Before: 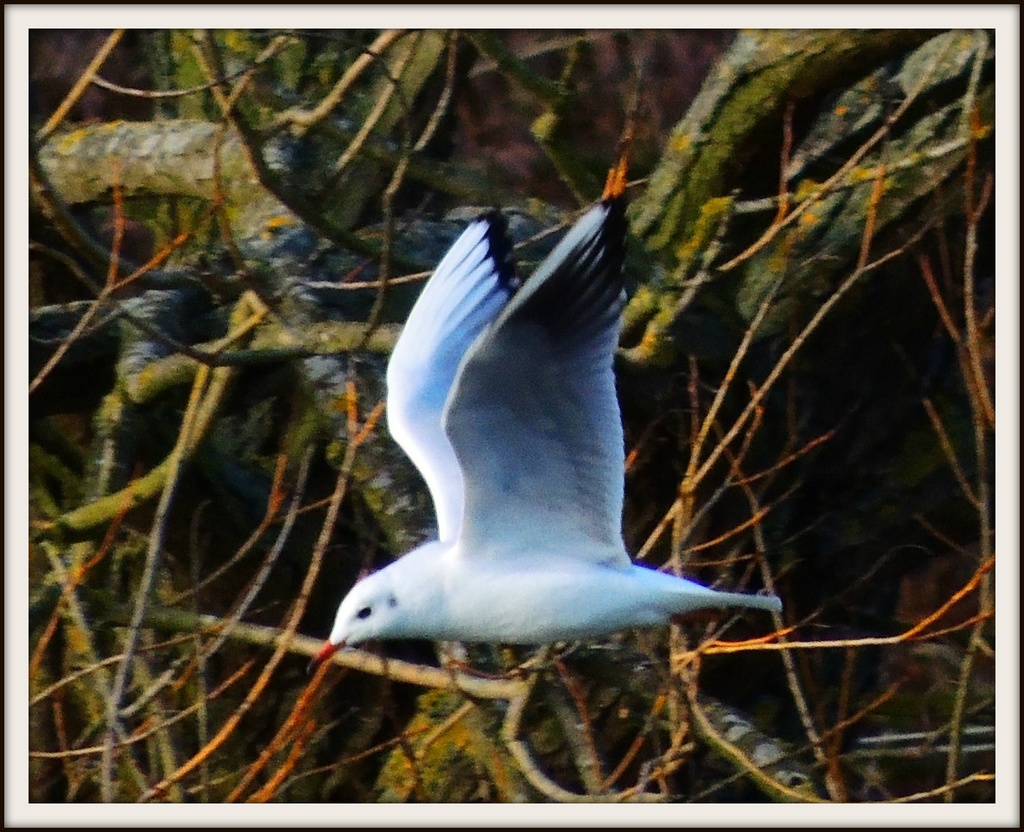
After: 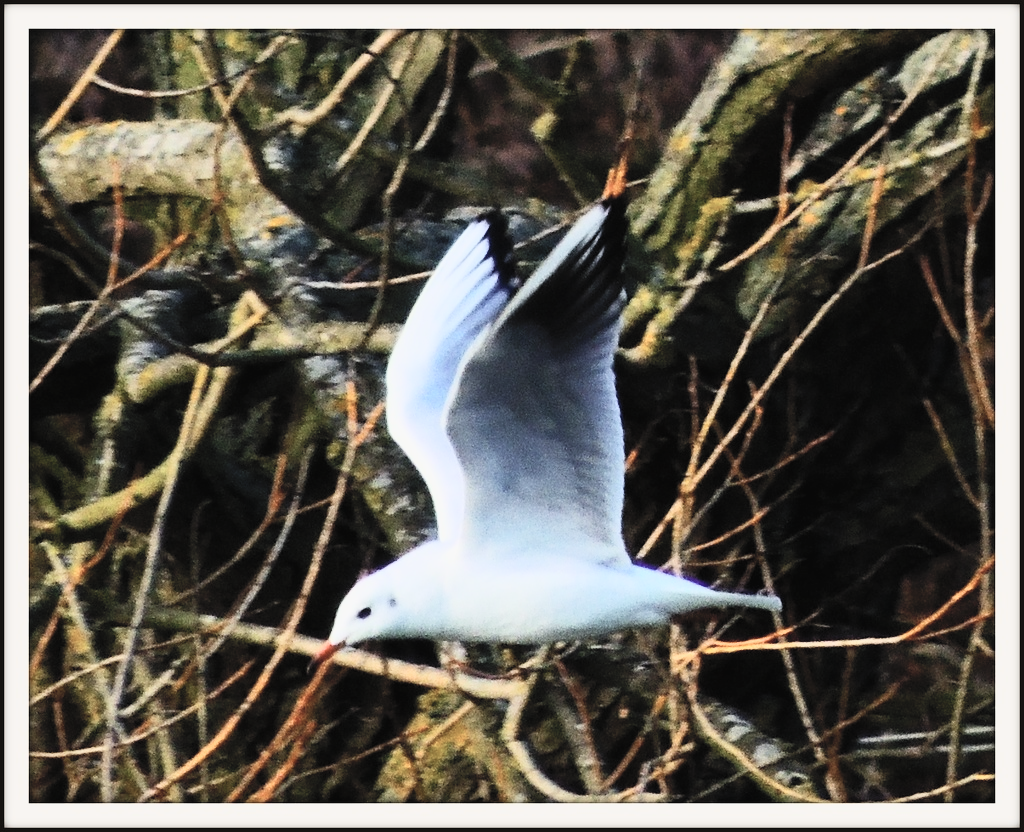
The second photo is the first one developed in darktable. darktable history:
filmic rgb: black relative exposure -7.65 EV, white relative exposure 4.56 EV, hardness 3.61
contrast brightness saturation: contrast 0.418, brightness 0.558, saturation -0.205
